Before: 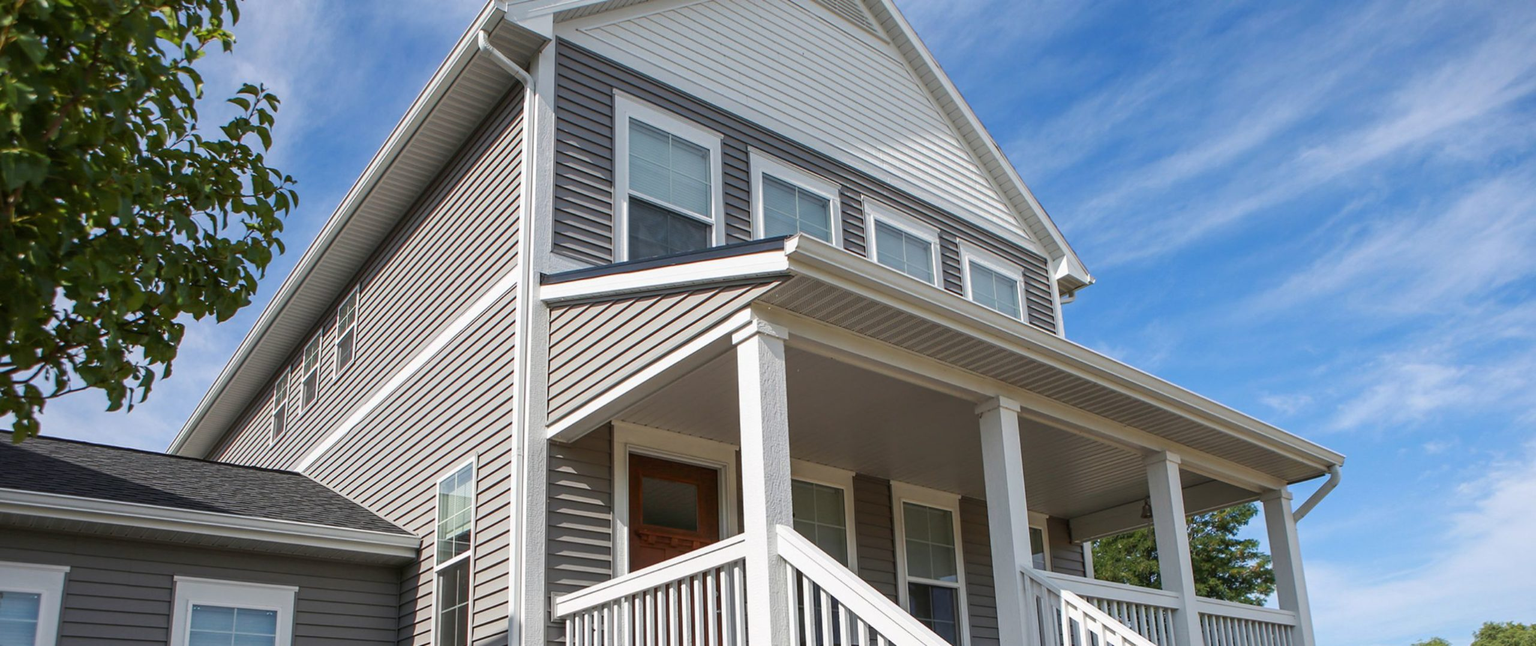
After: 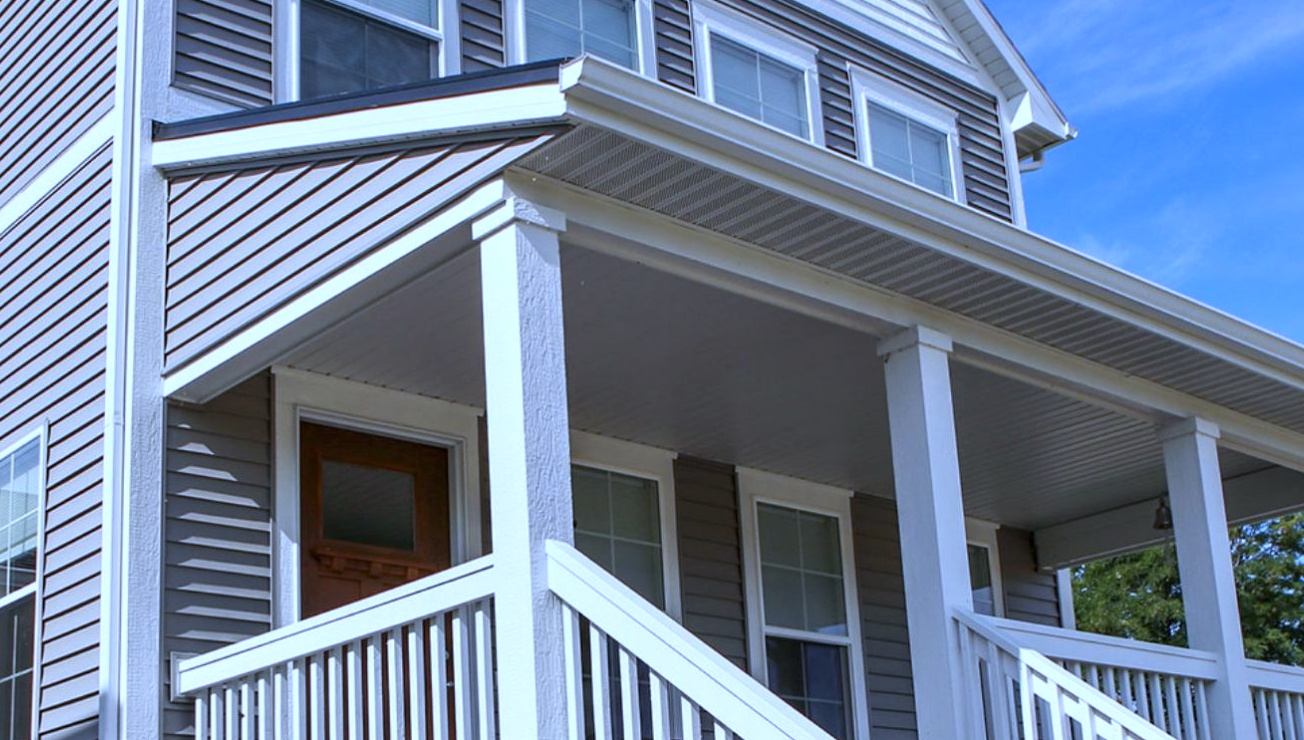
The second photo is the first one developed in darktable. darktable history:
crop and rotate: left 29.237%, top 31.152%, right 19.807%
contrast equalizer: octaves 7, y [[0.6 ×6], [0.55 ×6], [0 ×6], [0 ×6], [0 ×6]], mix 0.2
white balance: red 0.871, blue 1.249
